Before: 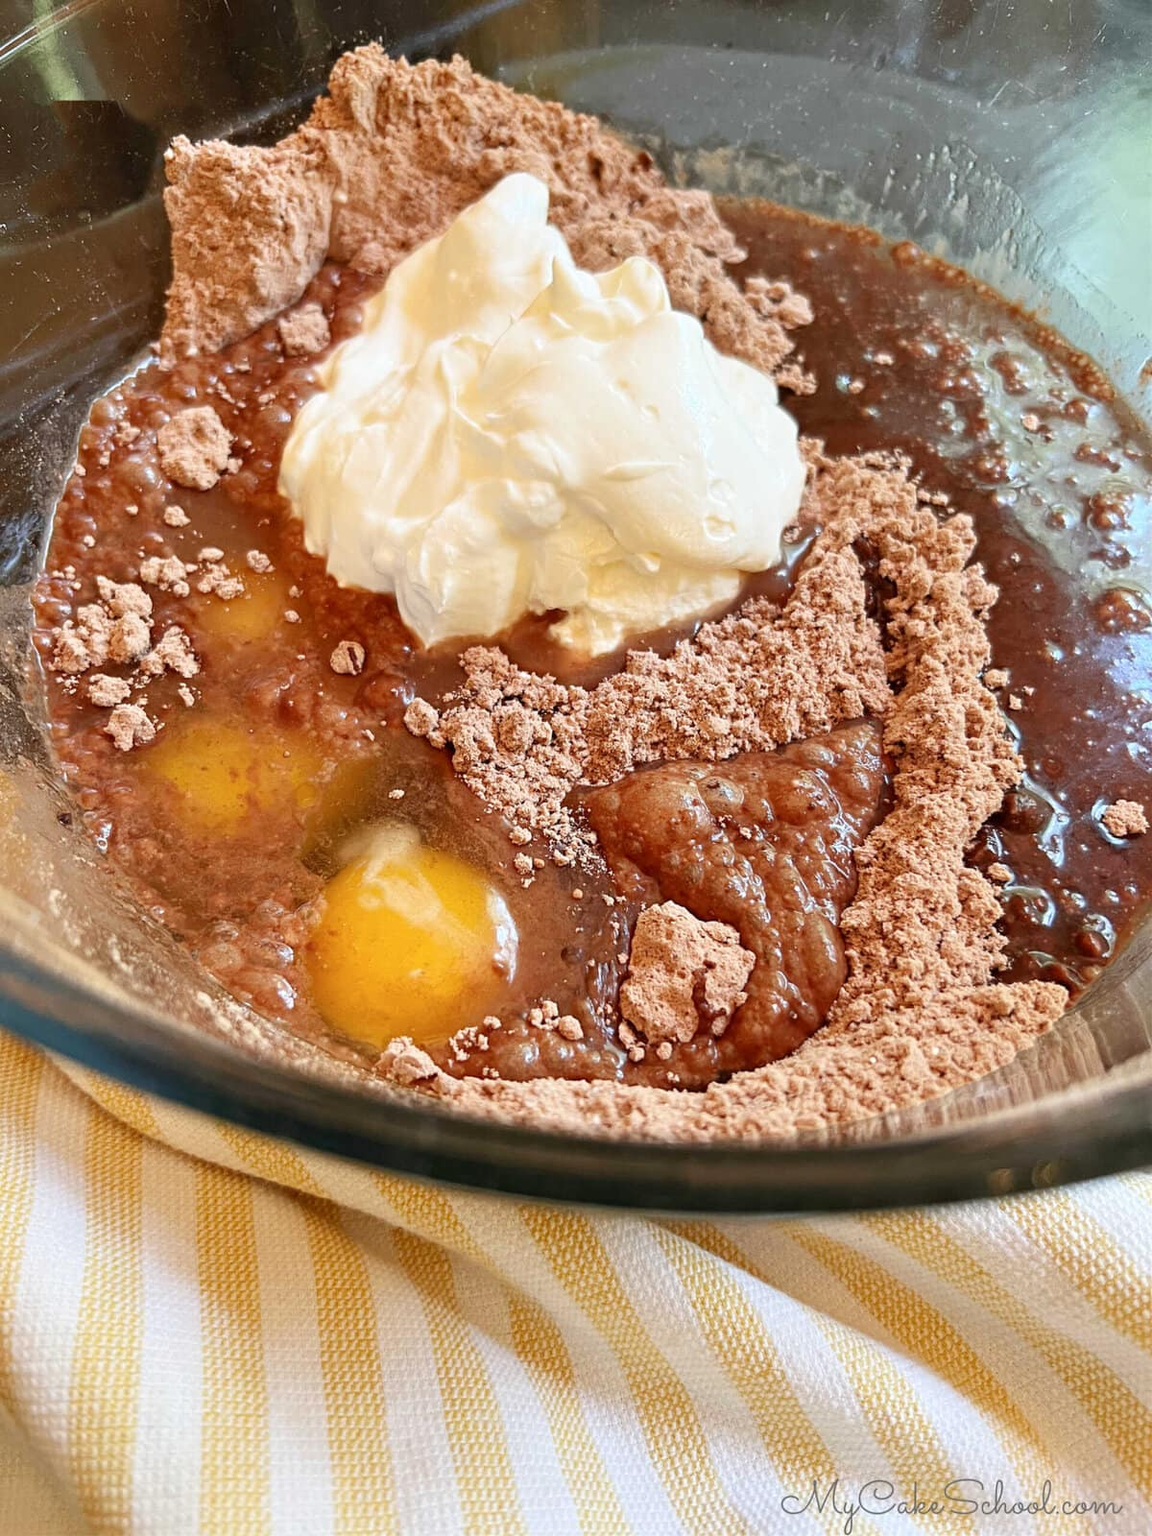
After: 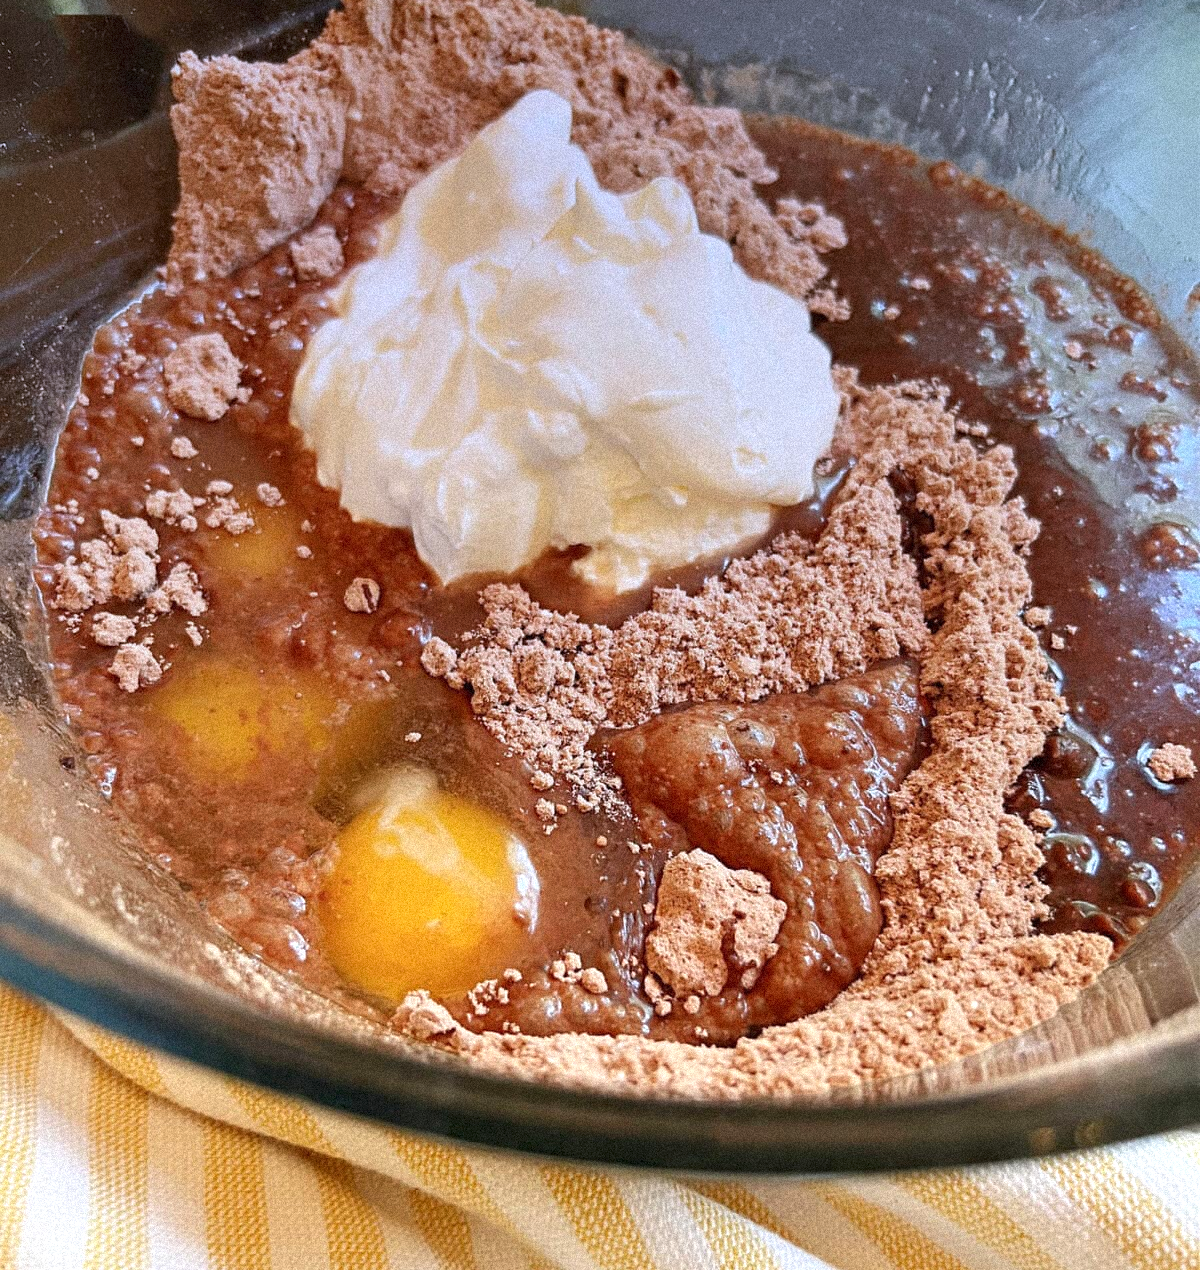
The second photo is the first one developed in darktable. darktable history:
exposure: exposure 0.258 EV, compensate highlight preservation false
tone equalizer: on, module defaults
crop and rotate: top 5.667%, bottom 14.937%
grain: strength 35%, mid-tones bias 0%
graduated density: hue 238.83°, saturation 50%
